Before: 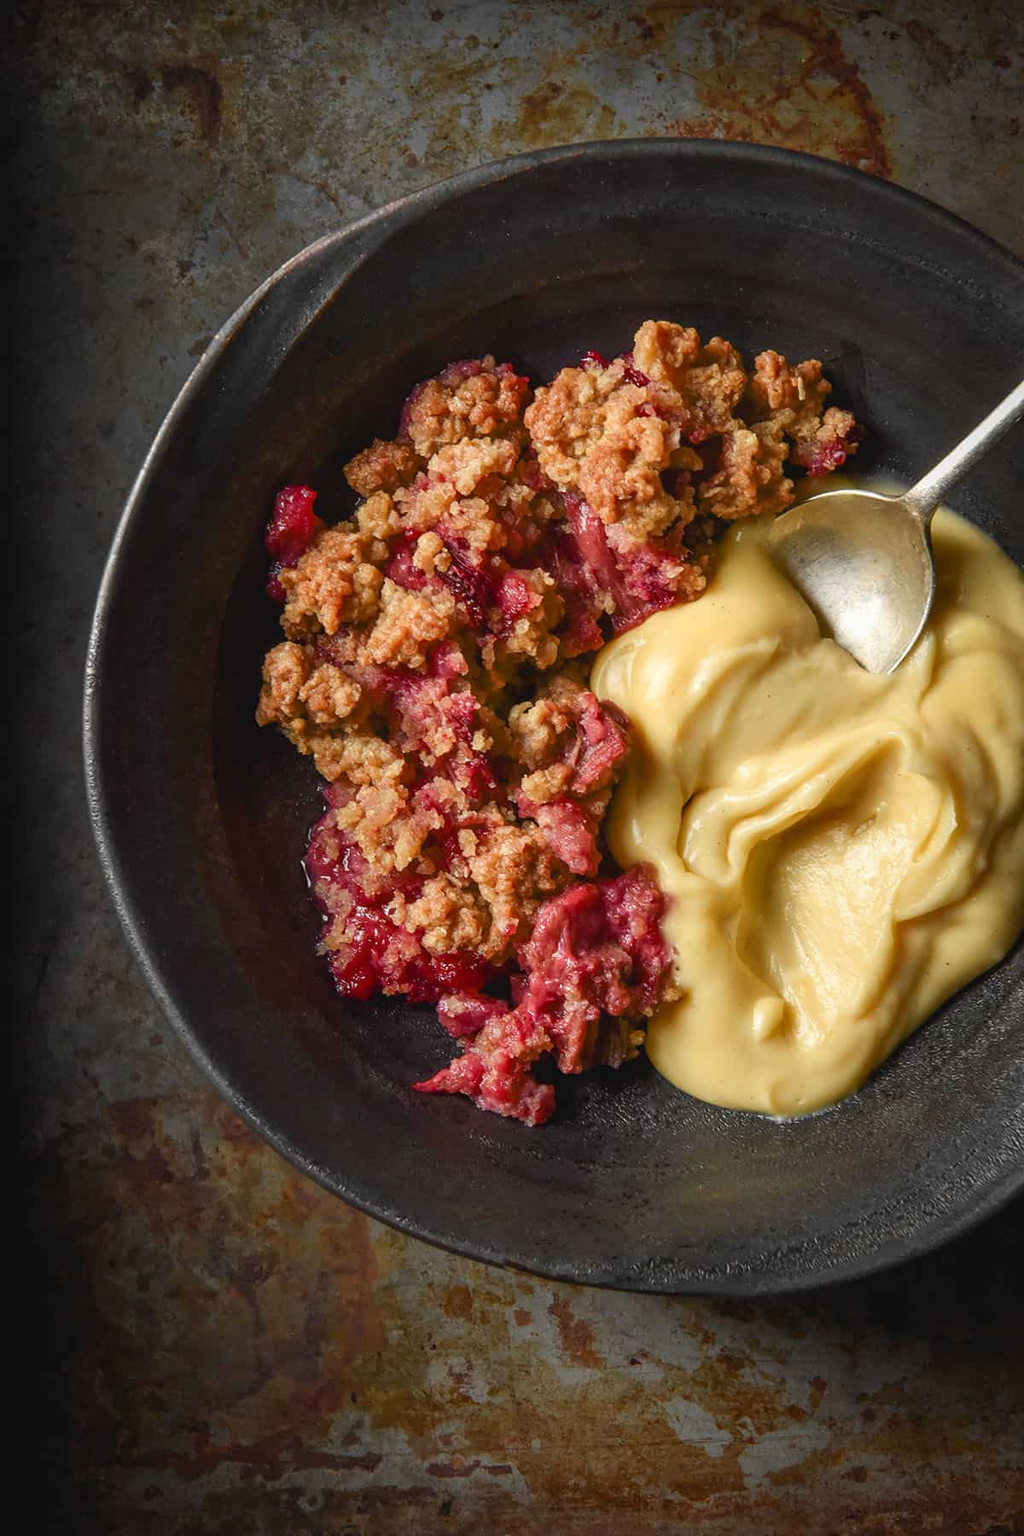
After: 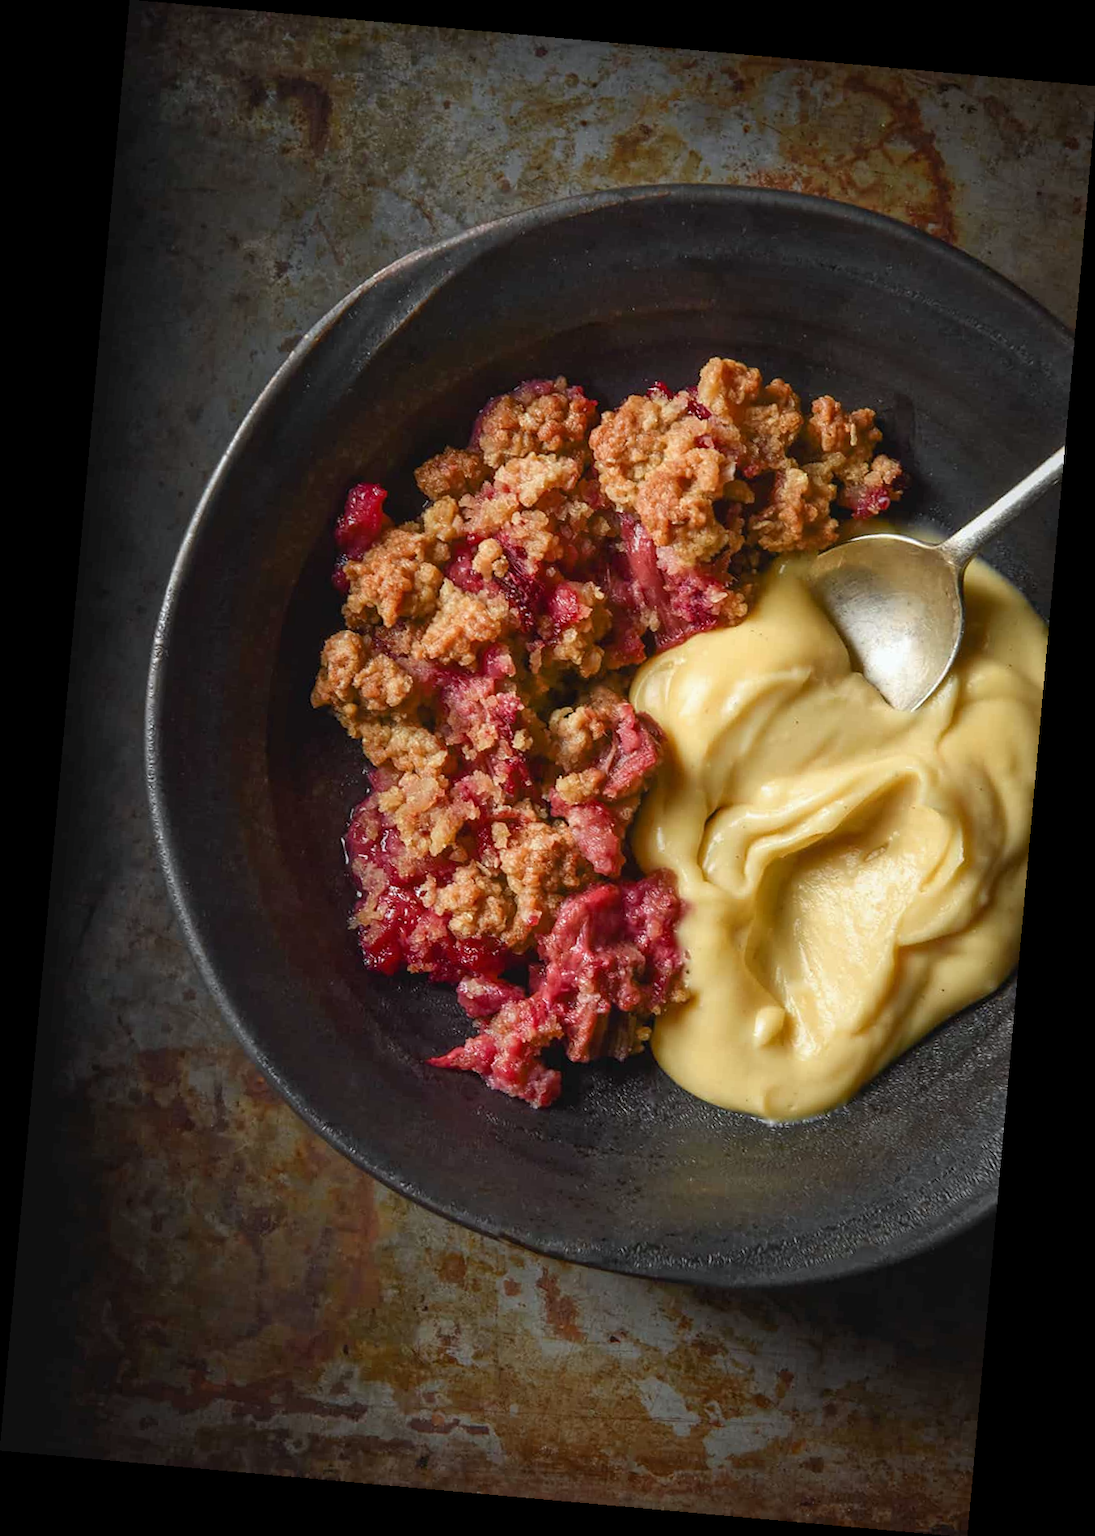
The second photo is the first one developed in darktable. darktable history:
white balance: red 0.982, blue 1.018
rotate and perspective: rotation 5.12°, automatic cropping off
